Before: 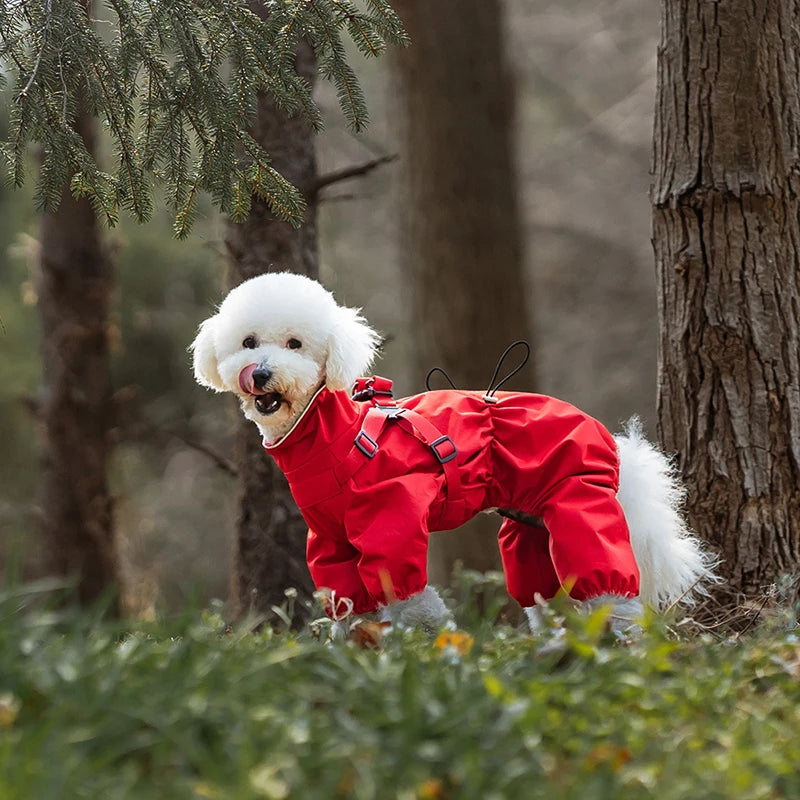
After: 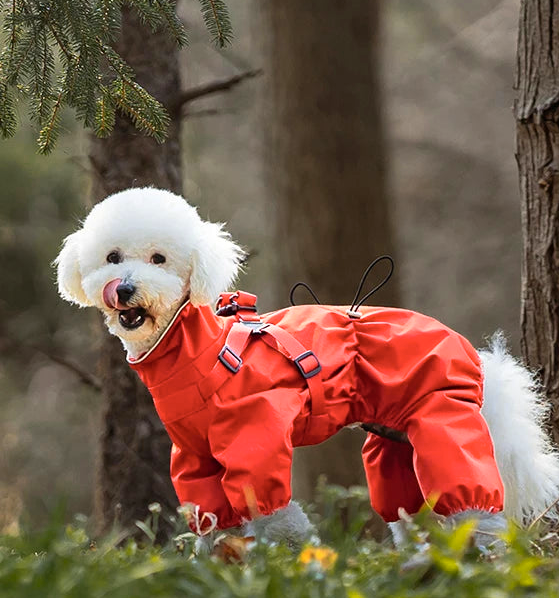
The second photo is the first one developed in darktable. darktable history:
color zones: curves: ch0 [(0.099, 0.624) (0.257, 0.596) (0.384, 0.376) (0.529, 0.492) (0.697, 0.564) (0.768, 0.532) (0.908, 0.644)]; ch1 [(0.112, 0.564) (0.254, 0.612) (0.432, 0.676) (0.592, 0.456) (0.743, 0.684) (0.888, 0.536)]; ch2 [(0.25, 0.5) (0.469, 0.36) (0.75, 0.5)]
crop and rotate: left 17.046%, top 10.659%, right 12.989%, bottom 14.553%
